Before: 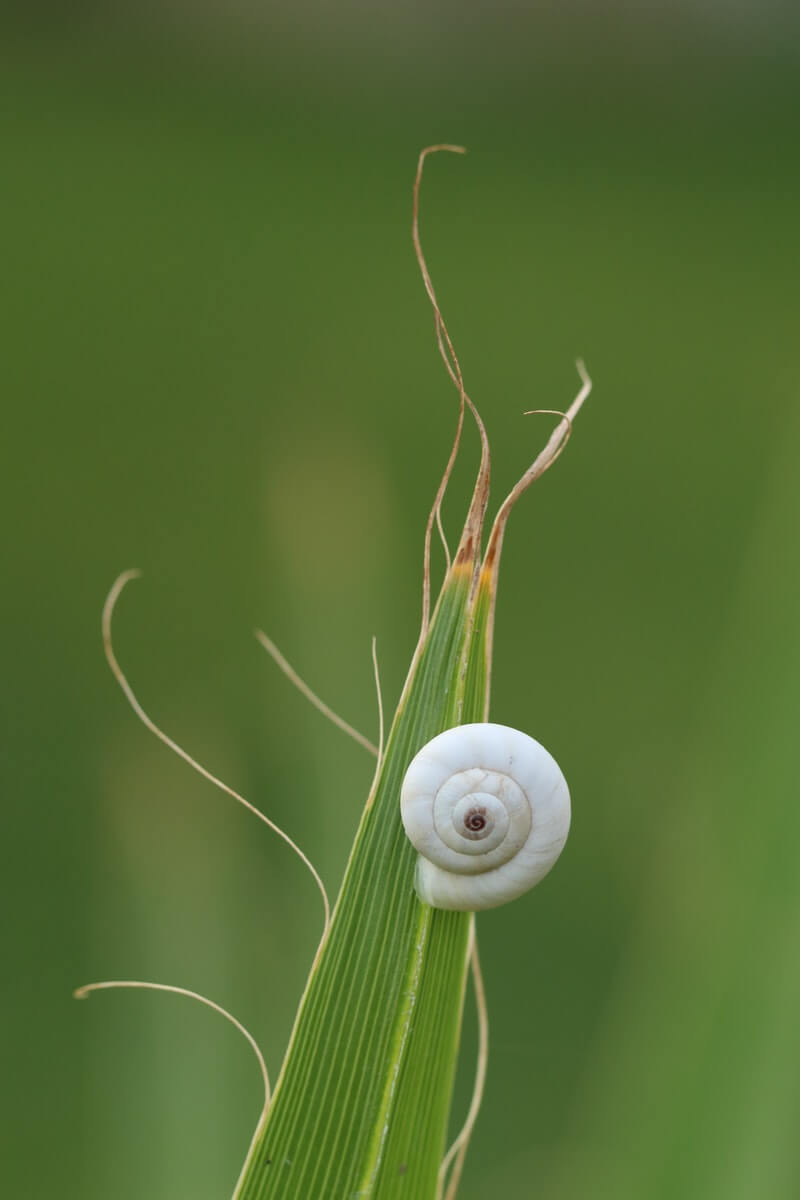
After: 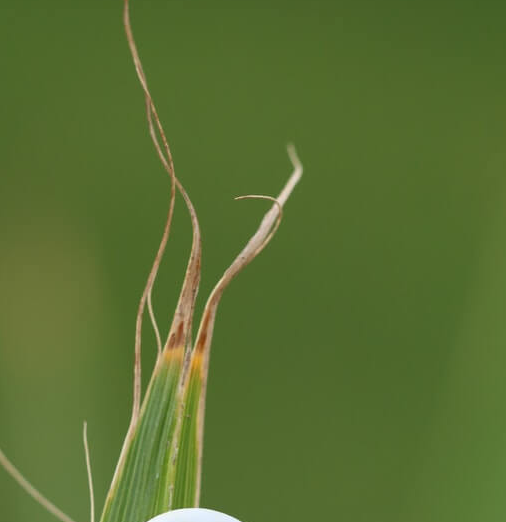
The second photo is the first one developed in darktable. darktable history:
crop: left 36.195%, top 17.955%, right 0.474%, bottom 38.524%
tone equalizer: on, module defaults
